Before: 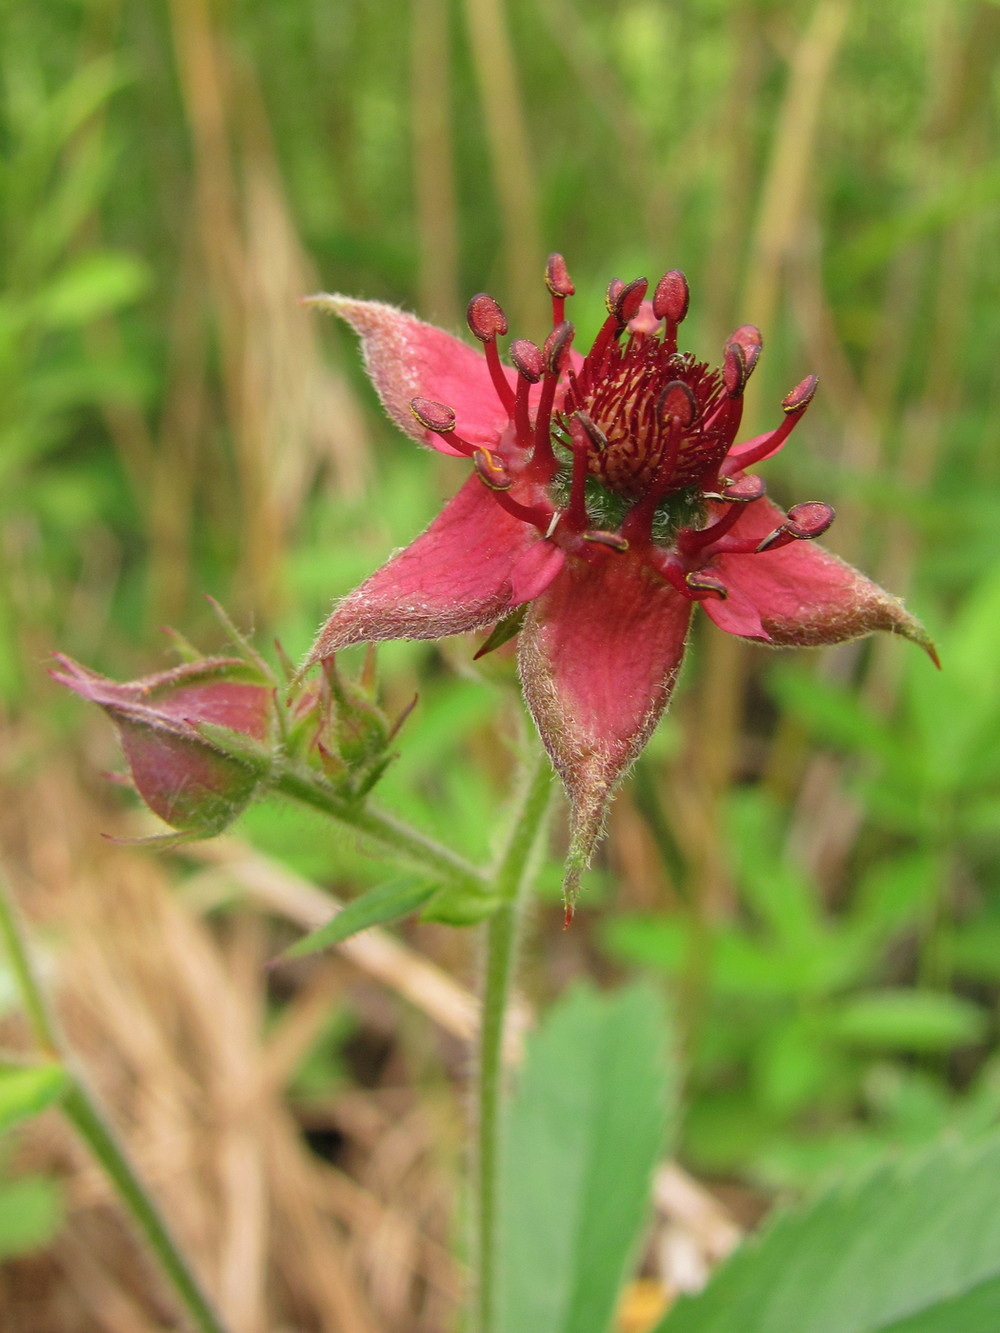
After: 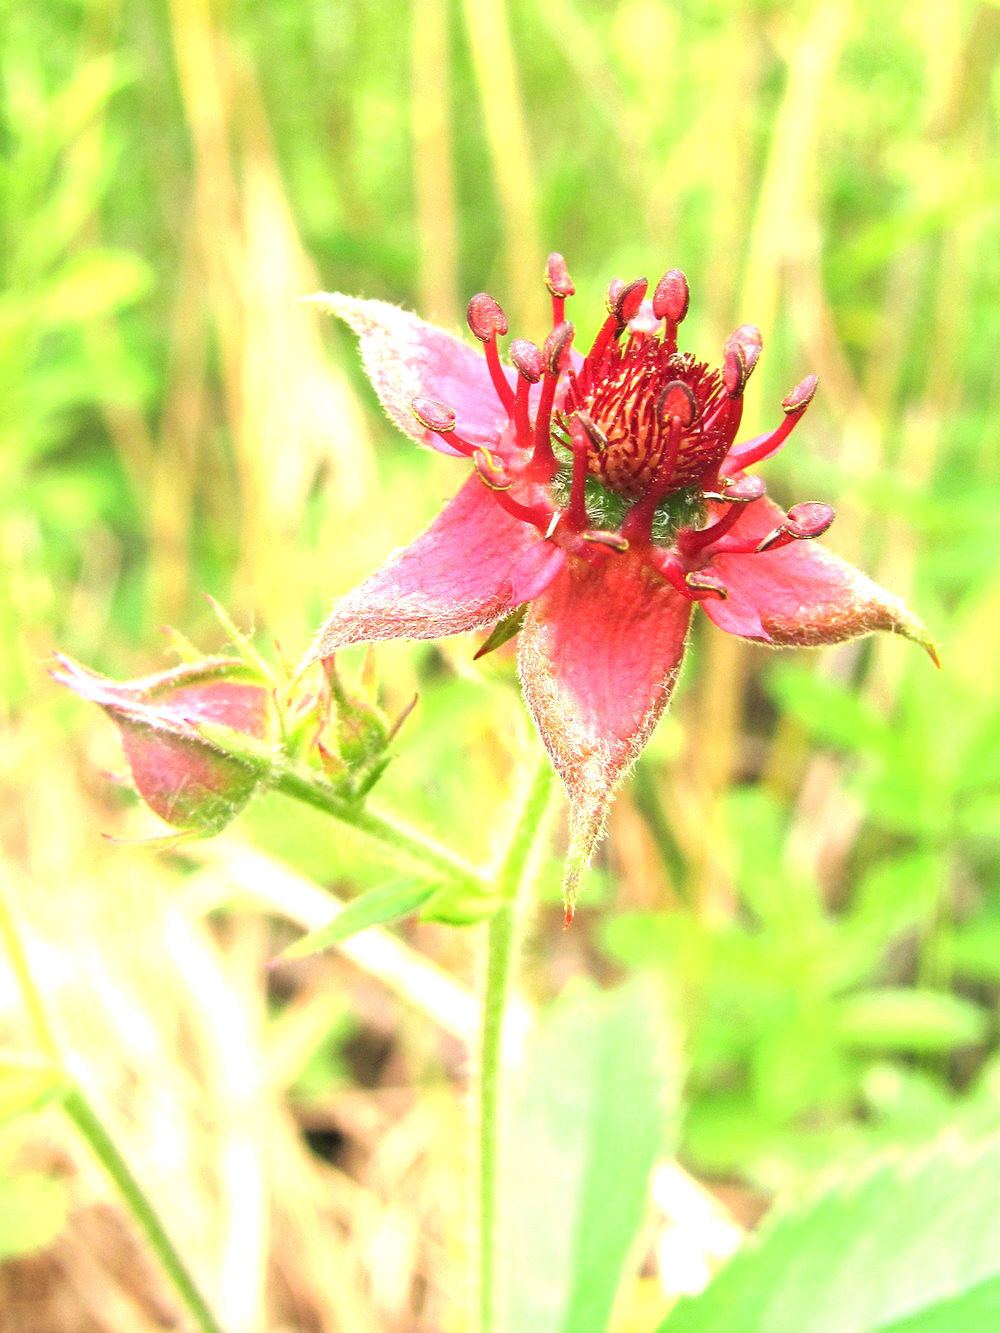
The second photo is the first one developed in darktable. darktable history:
exposure: black level correction 0.001, exposure 1.839 EV, compensate exposure bias true, compensate highlight preservation false
